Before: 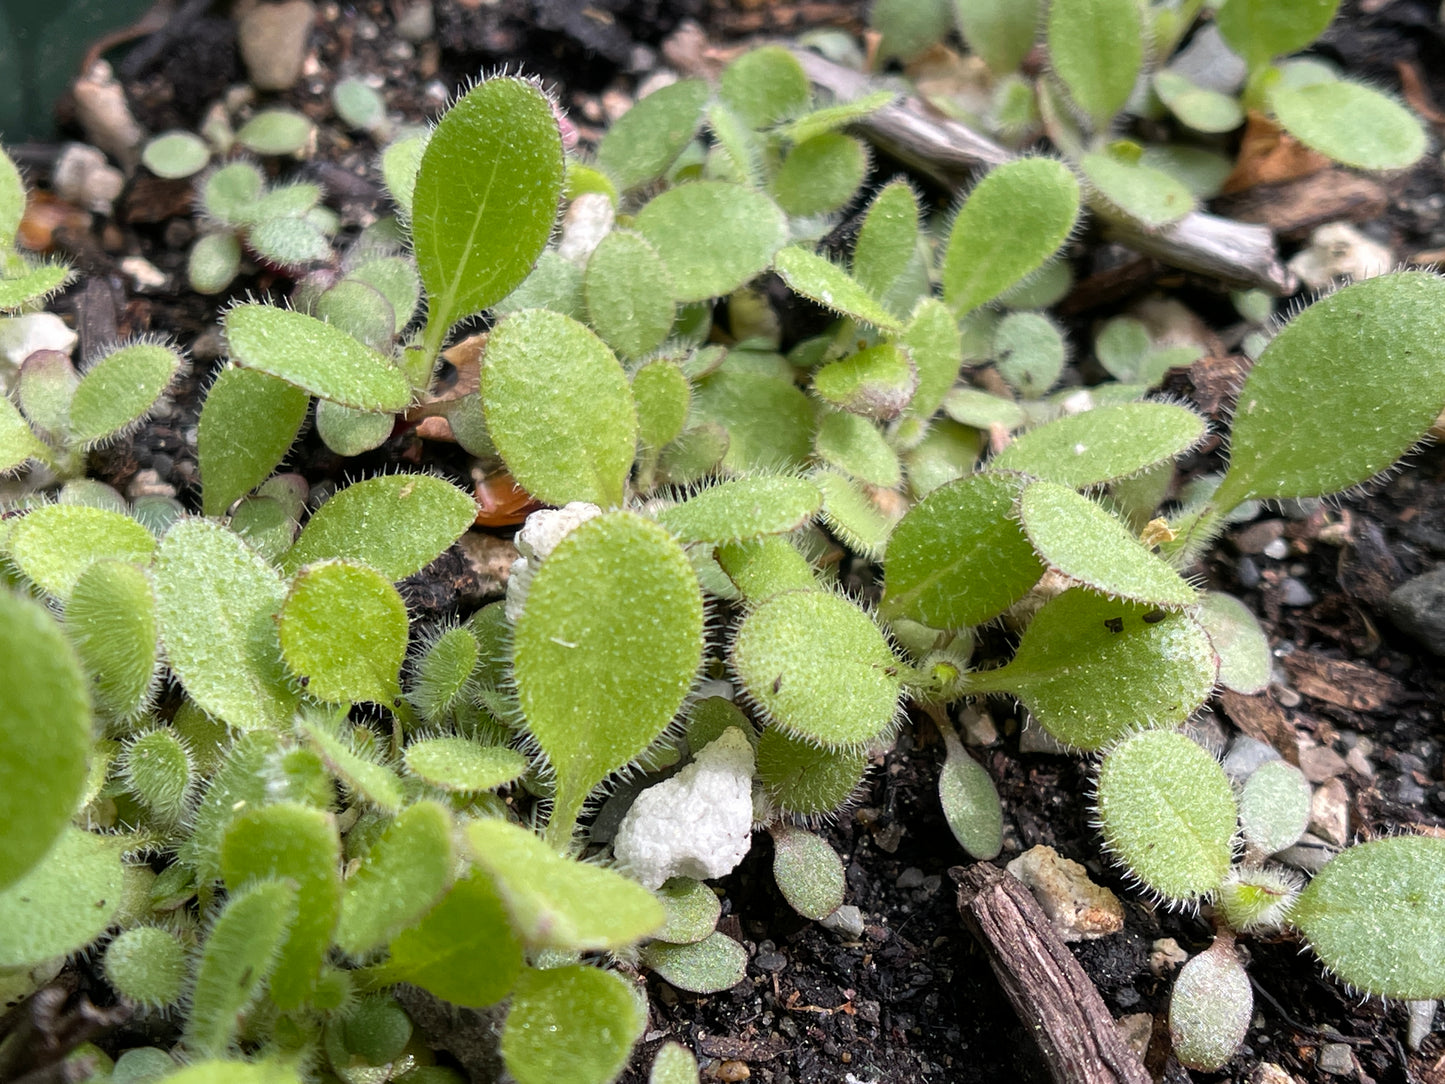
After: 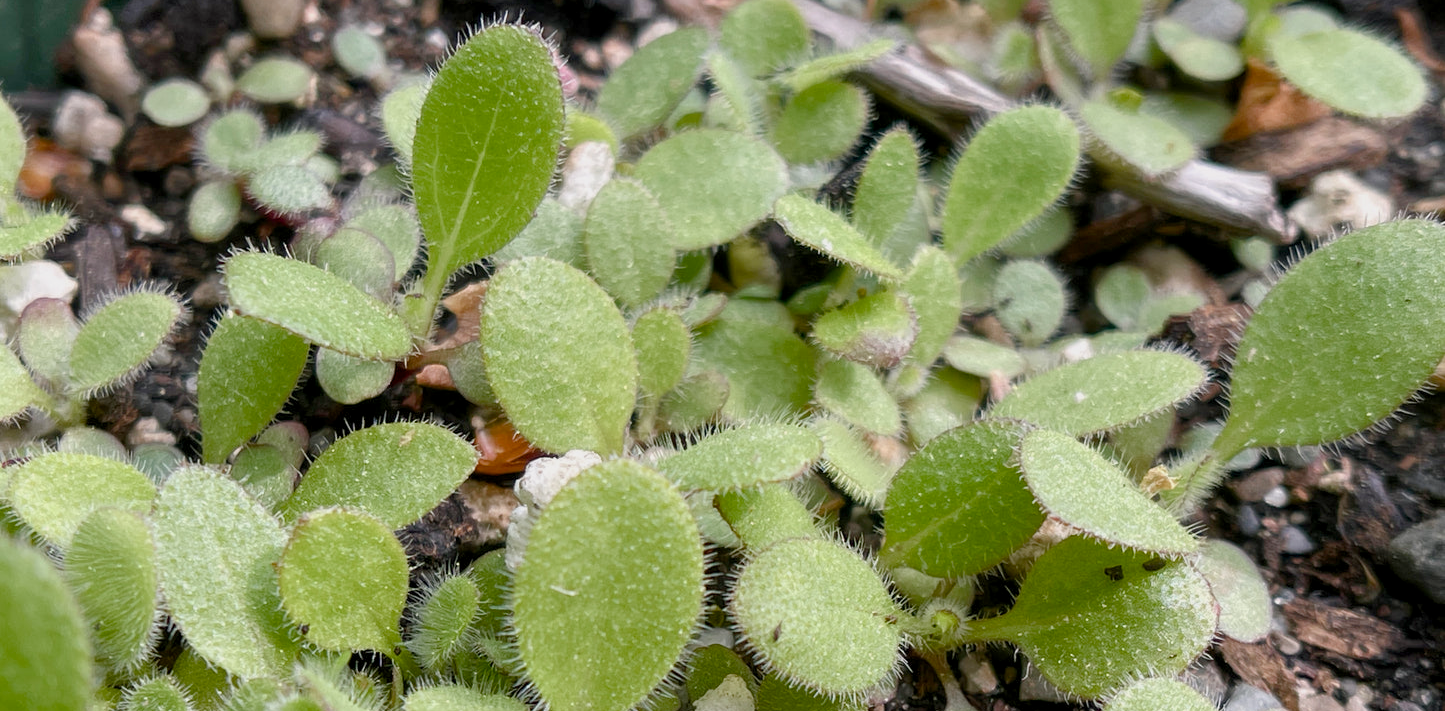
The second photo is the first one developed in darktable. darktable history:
crop and rotate: top 4.848%, bottom 29.503%
color balance rgb: shadows lift › chroma 1%, shadows lift › hue 113°, highlights gain › chroma 0.2%, highlights gain › hue 333°, perceptual saturation grading › global saturation 20%, perceptual saturation grading › highlights -50%, perceptual saturation grading › shadows 25%, contrast -10%
exposure: black level correction 0.001, exposure 0.014 EV, compensate highlight preservation false
